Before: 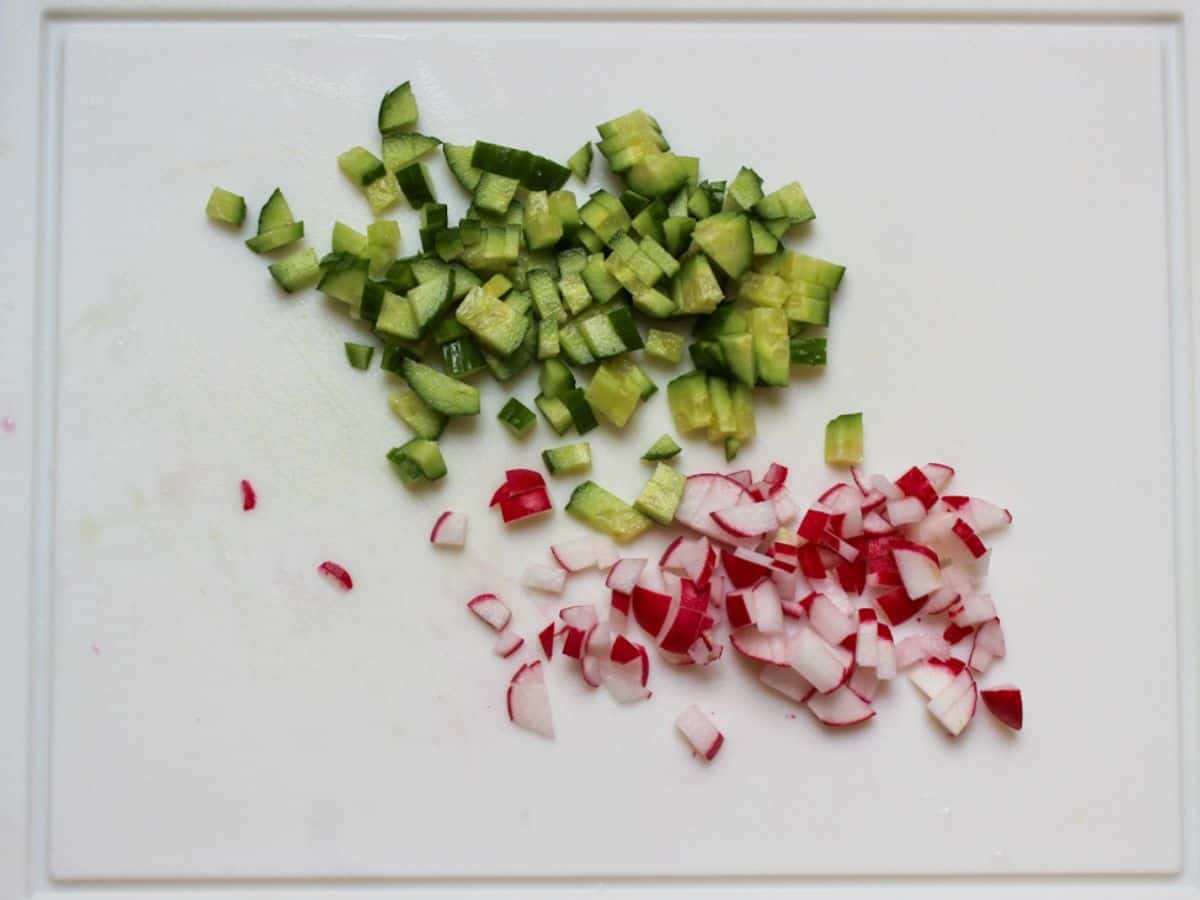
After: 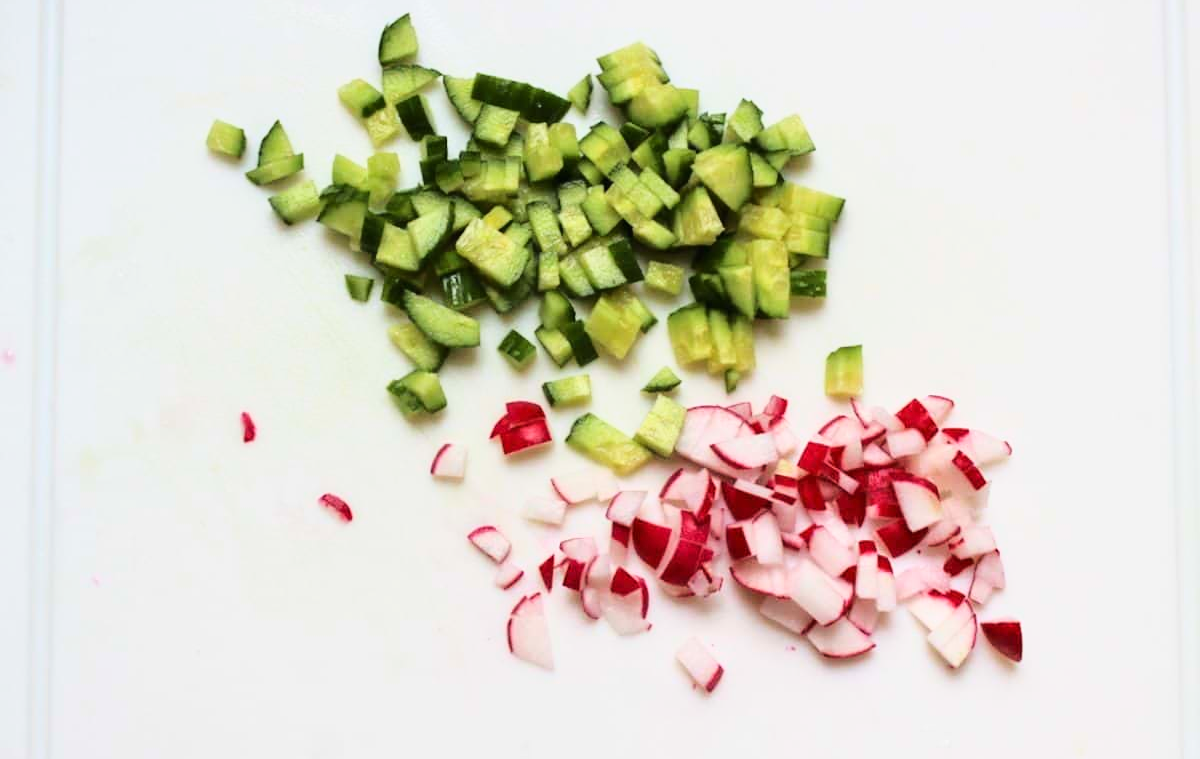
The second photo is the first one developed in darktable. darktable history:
base curve: curves: ch0 [(0, 0) (0.028, 0.03) (0.121, 0.232) (0.46, 0.748) (0.859, 0.968) (1, 1)]
crop: top 7.586%, bottom 8.076%
